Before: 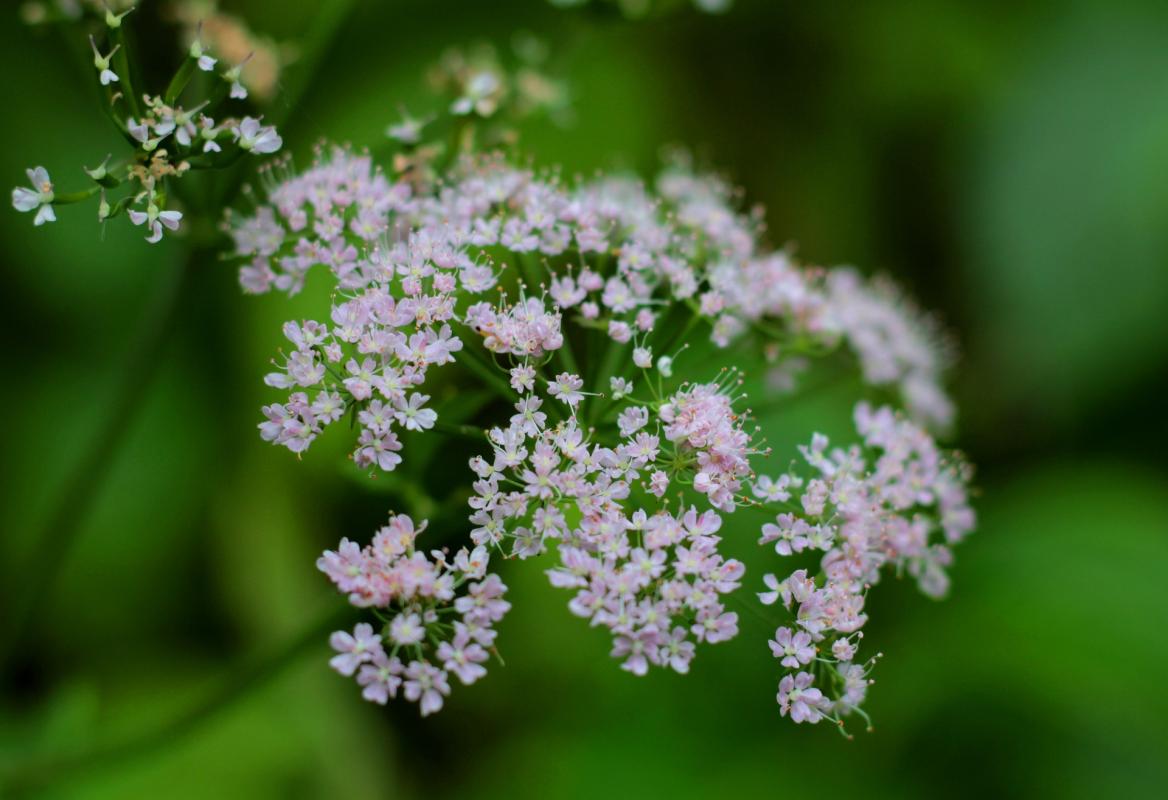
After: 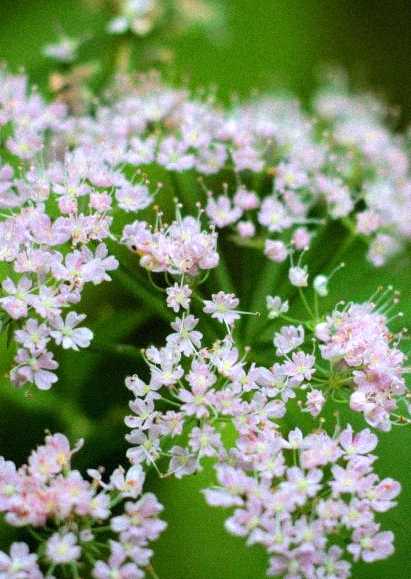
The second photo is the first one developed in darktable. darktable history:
grain: mid-tones bias 0%
crop and rotate: left 29.476%, top 10.214%, right 35.32%, bottom 17.333%
exposure: exposure 0.574 EV, compensate highlight preservation false
